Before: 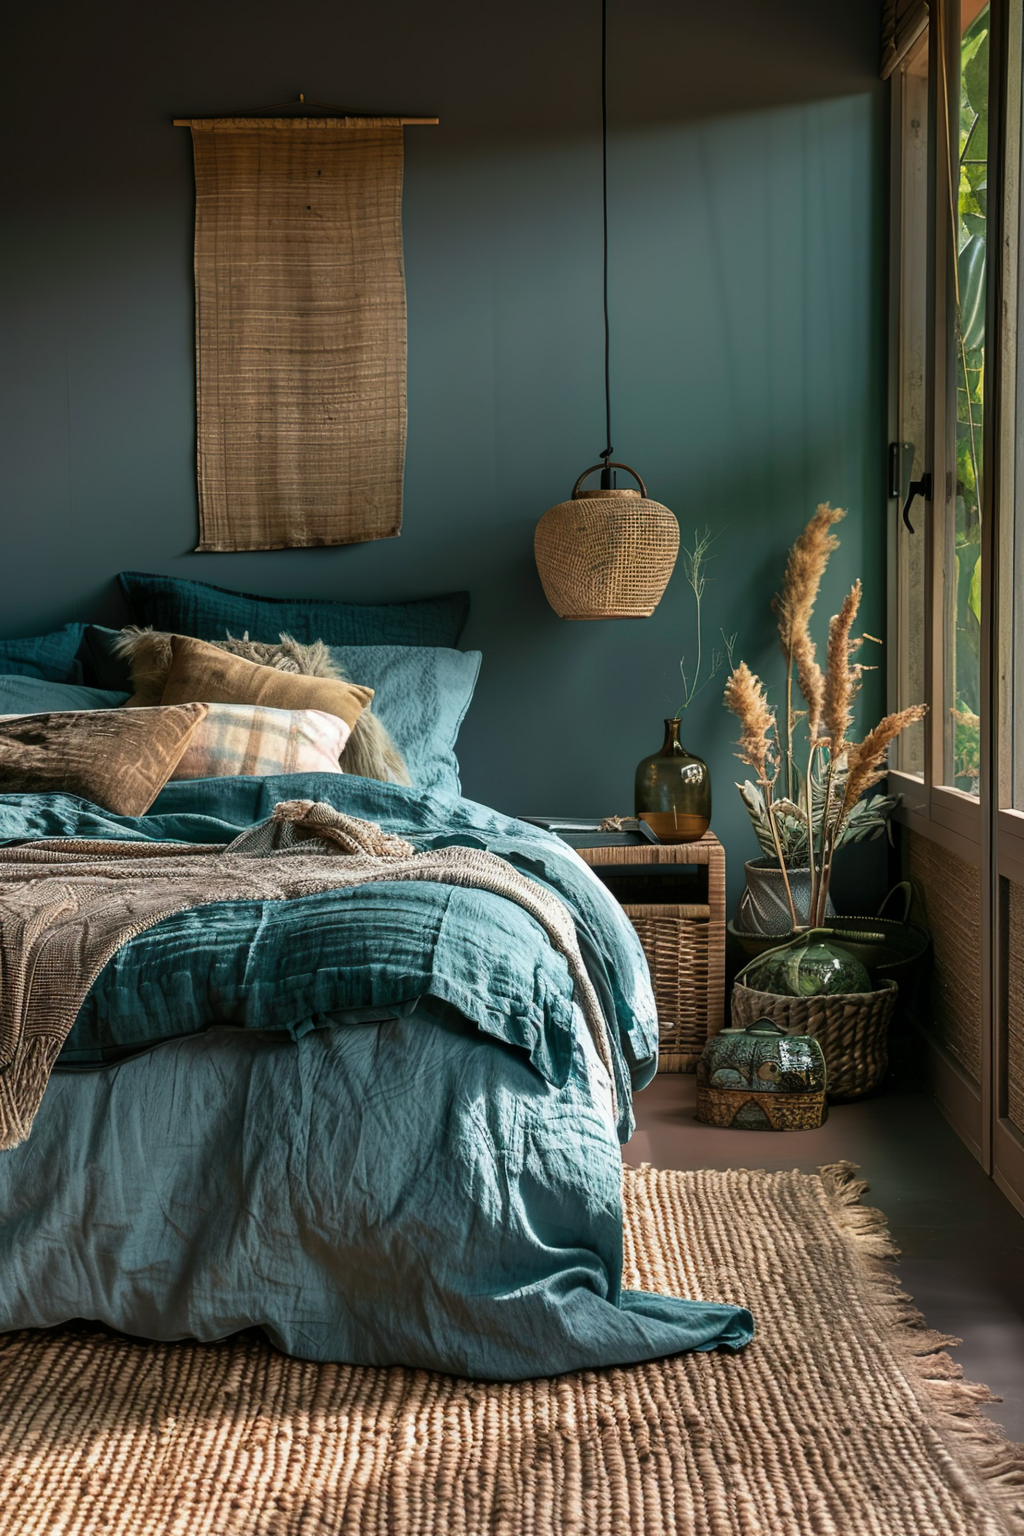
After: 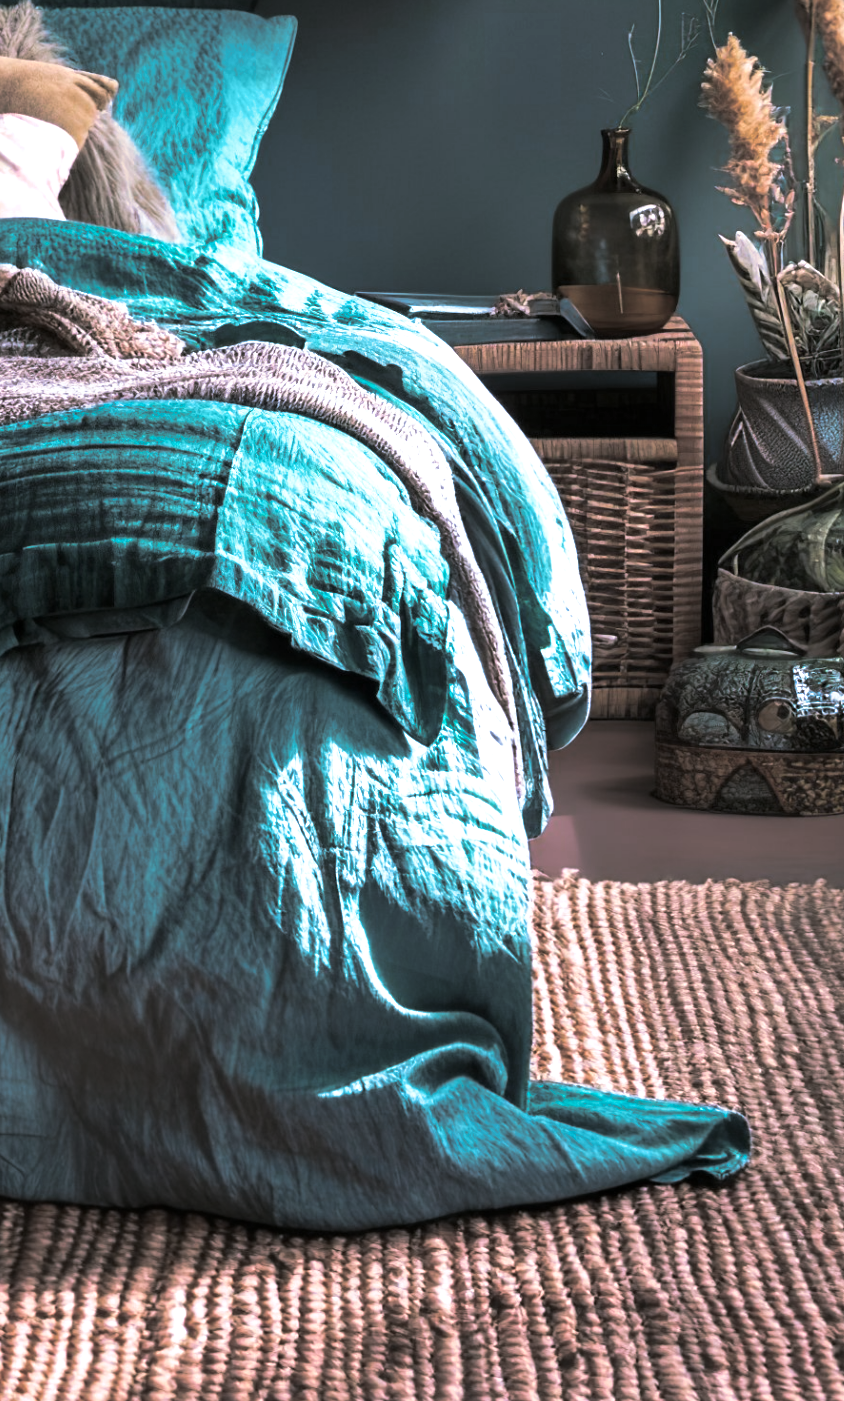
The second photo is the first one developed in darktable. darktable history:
crop: left 29.672%, top 41.786%, right 20.851%, bottom 3.487%
split-toning: shadows › hue 43.2°, shadows › saturation 0, highlights › hue 50.4°, highlights › saturation 1
contrast brightness saturation: contrast 0.05
color zones: curves: ch0 [(0.254, 0.492) (0.724, 0.62)]; ch1 [(0.25, 0.528) (0.719, 0.796)]; ch2 [(0, 0.472) (0.25, 0.5) (0.73, 0.184)]
white balance: red 1.042, blue 1.17
tone curve: curves: ch0 [(0, 0) (0.003, 0.003) (0.011, 0.015) (0.025, 0.031) (0.044, 0.056) (0.069, 0.083) (0.1, 0.113) (0.136, 0.145) (0.177, 0.184) (0.224, 0.225) (0.277, 0.275) (0.335, 0.327) (0.399, 0.385) (0.468, 0.447) (0.543, 0.528) (0.623, 0.611) (0.709, 0.703) (0.801, 0.802) (0.898, 0.902) (1, 1)], preserve colors none
exposure: compensate highlight preservation false
